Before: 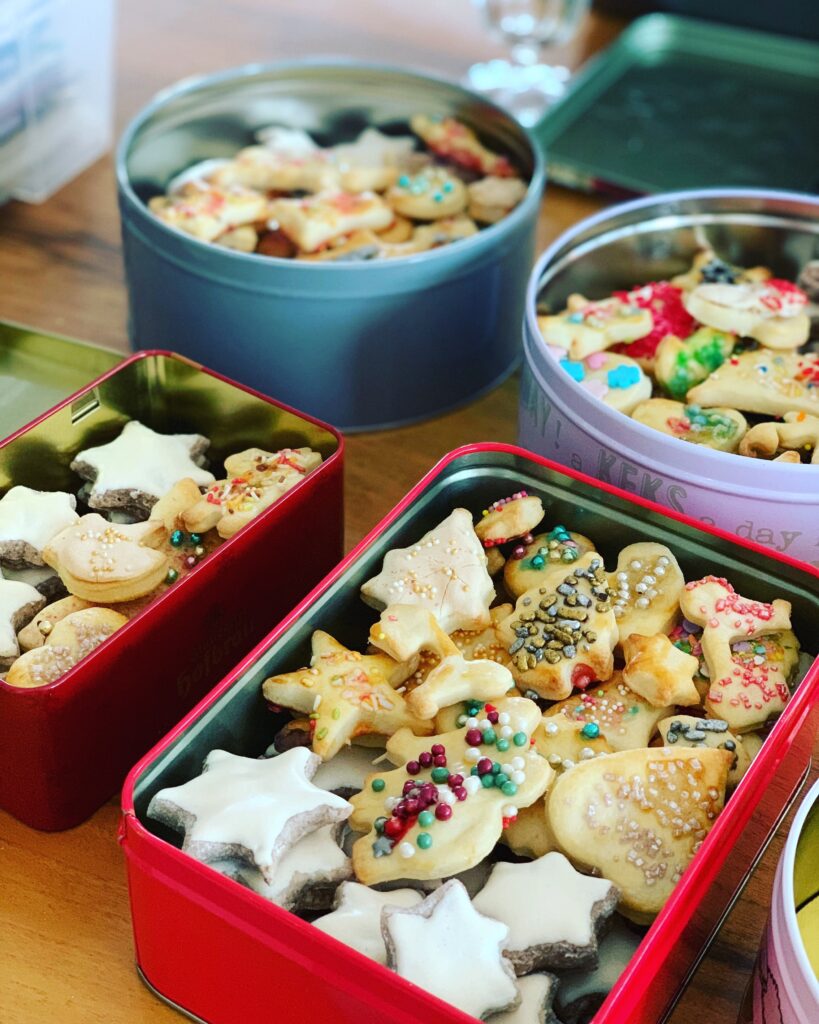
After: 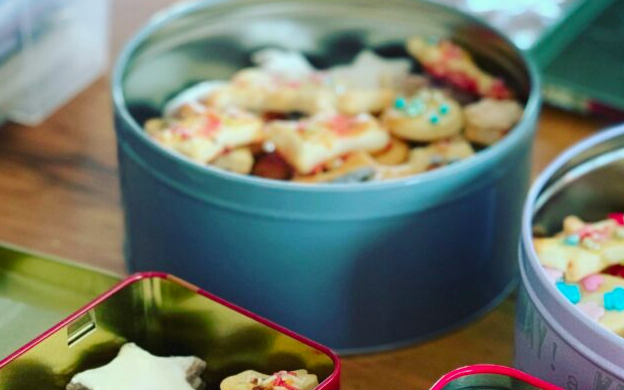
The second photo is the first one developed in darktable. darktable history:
exposure: exposure -0.072 EV, compensate highlight preservation false
crop: left 0.579%, top 7.627%, right 23.167%, bottom 54.275%
color calibration: output R [0.946, 0.065, -0.013, 0], output G [-0.246, 1.264, -0.017, 0], output B [0.046, -0.098, 1.05, 0], illuminant custom, x 0.344, y 0.359, temperature 5045.54 K
